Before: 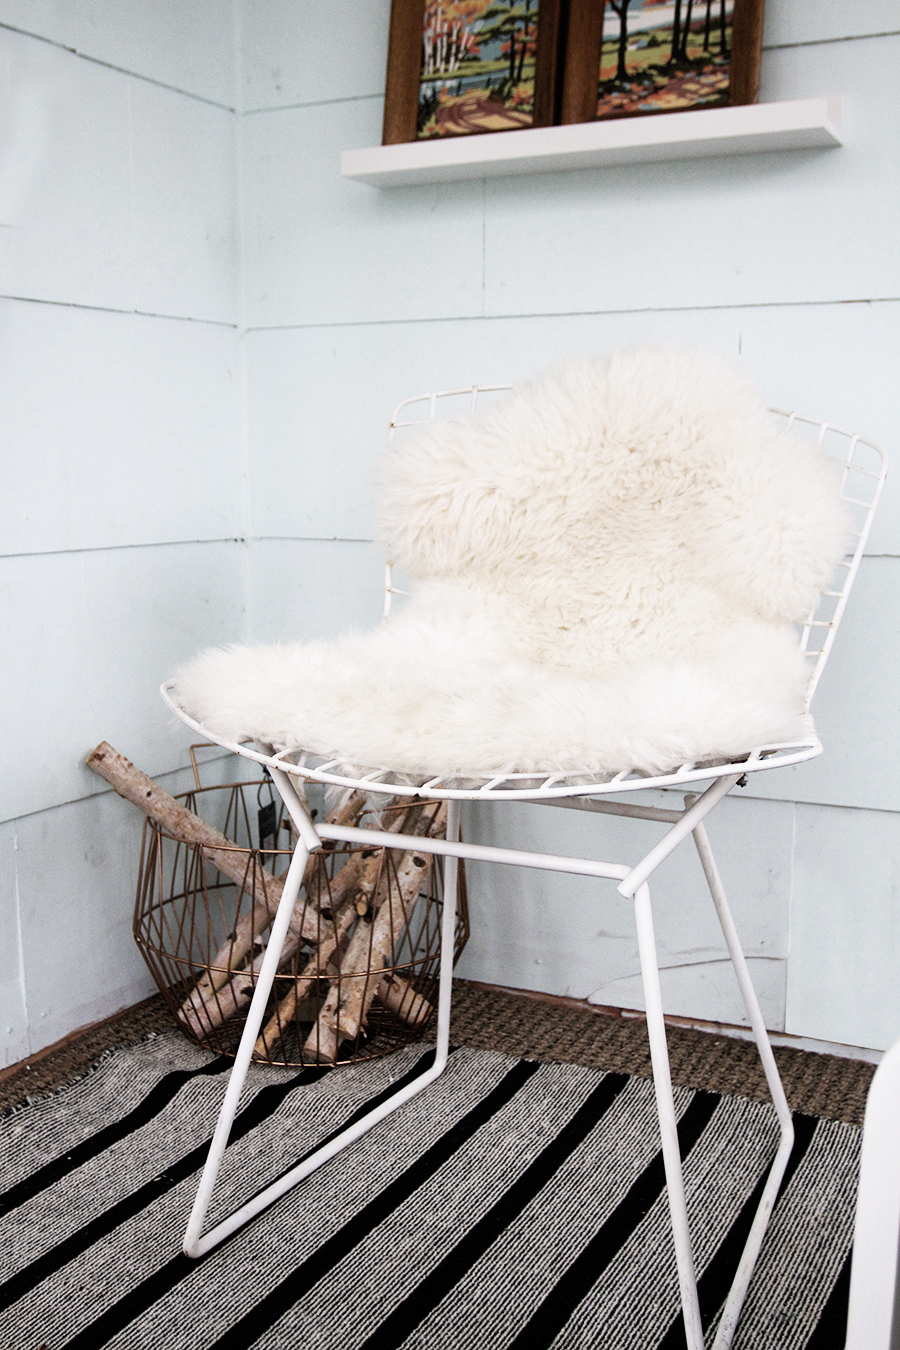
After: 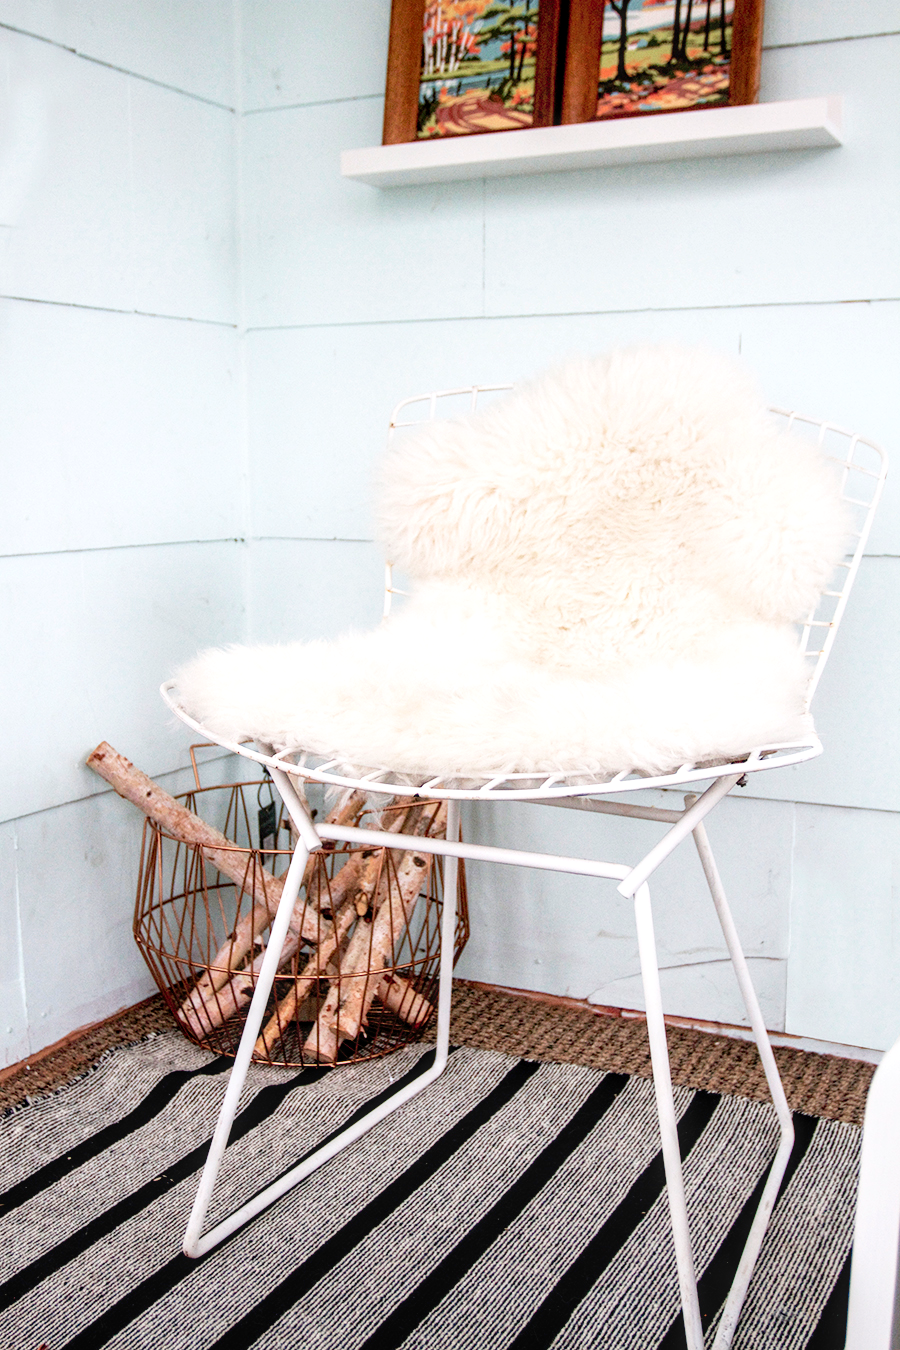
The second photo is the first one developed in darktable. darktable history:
levels: levels [0, 0.397, 0.955]
local contrast: on, module defaults
